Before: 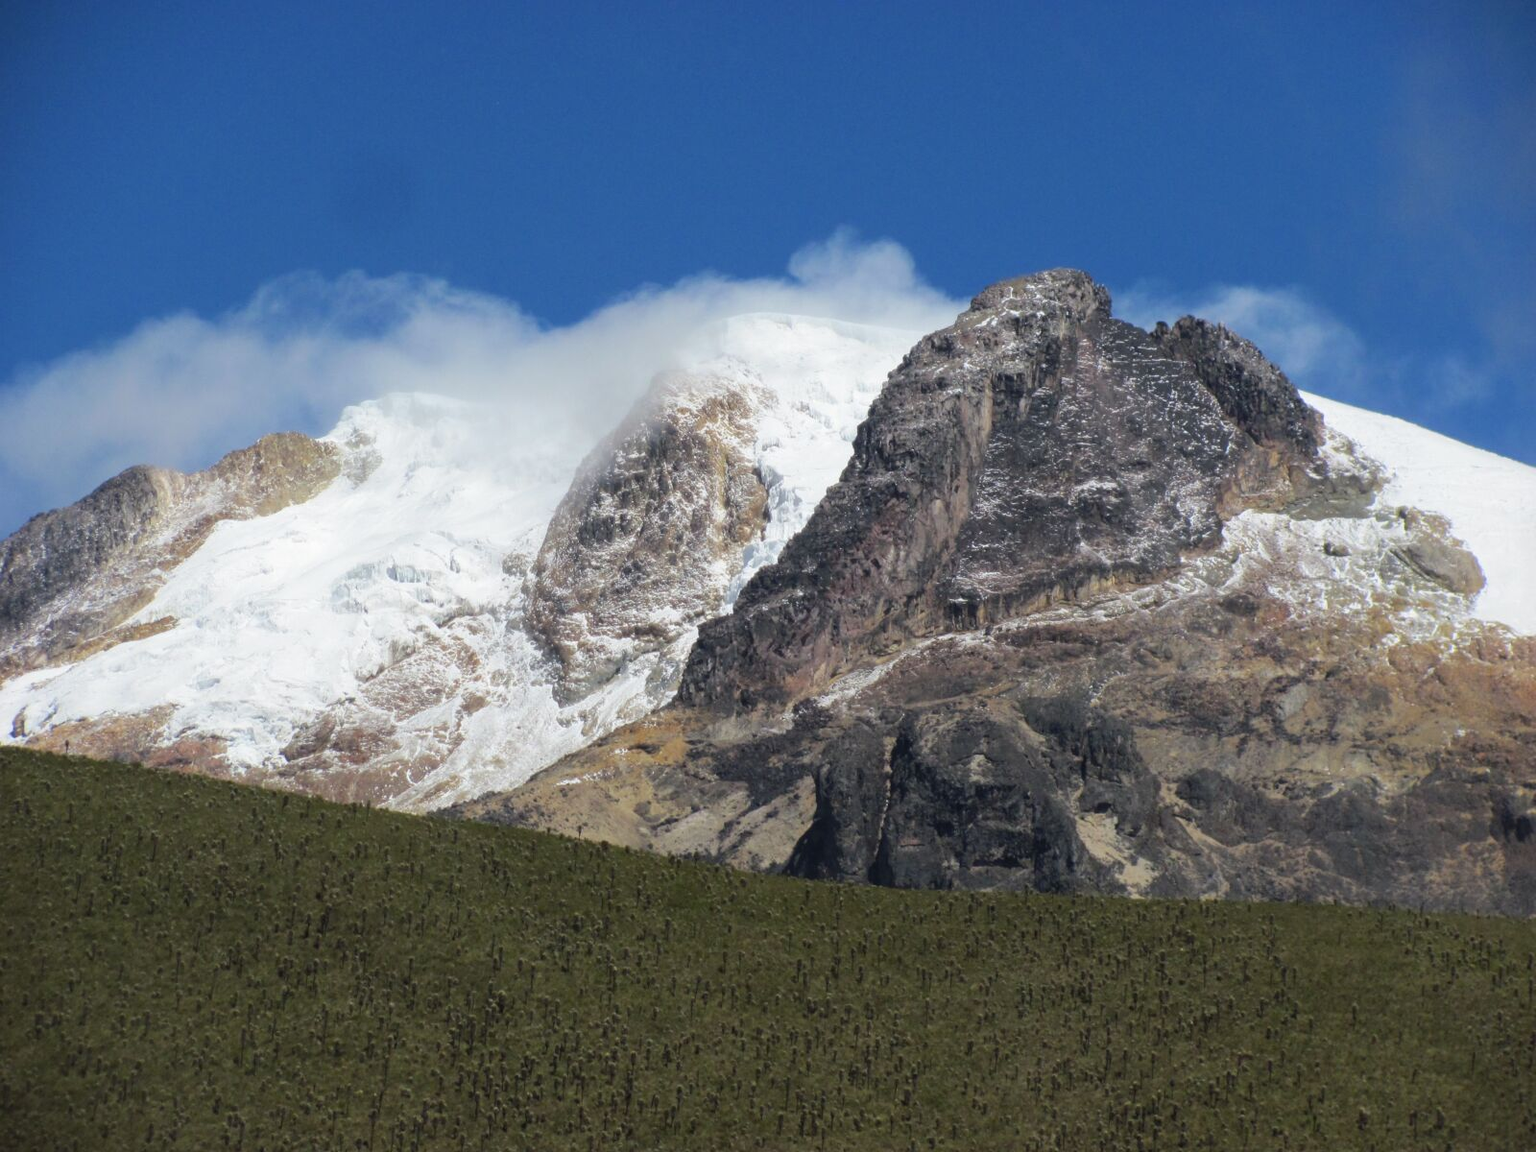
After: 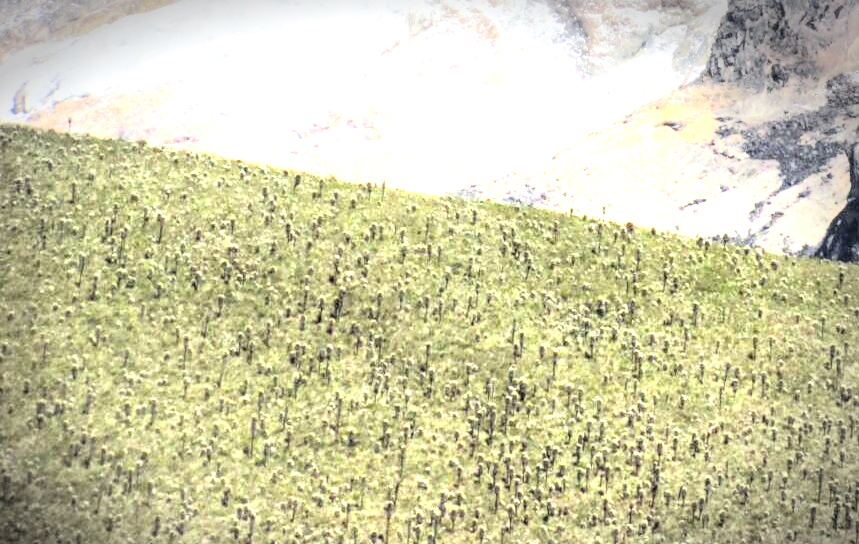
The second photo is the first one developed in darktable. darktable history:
vignetting: brightness -0.7, center (-0.034, 0.15), automatic ratio true
local contrast: highlights 60%, shadows 59%, detail 160%
crop and rotate: top 54.522%, right 46.288%, bottom 0.095%
exposure: black level correction 0, exposure 1.894 EV, compensate exposure bias true, compensate highlight preservation false
tone equalizer: -8 EV -1.05 EV, -7 EV -0.971 EV, -6 EV -0.841 EV, -5 EV -0.558 EV, -3 EV 0.604 EV, -2 EV 0.844 EV, -1 EV 1.01 EV, +0 EV 1.06 EV
base curve: curves: ch0 [(0, 0) (0.028, 0.03) (0.121, 0.232) (0.46, 0.748) (0.859, 0.968) (1, 1)], preserve colors average RGB
